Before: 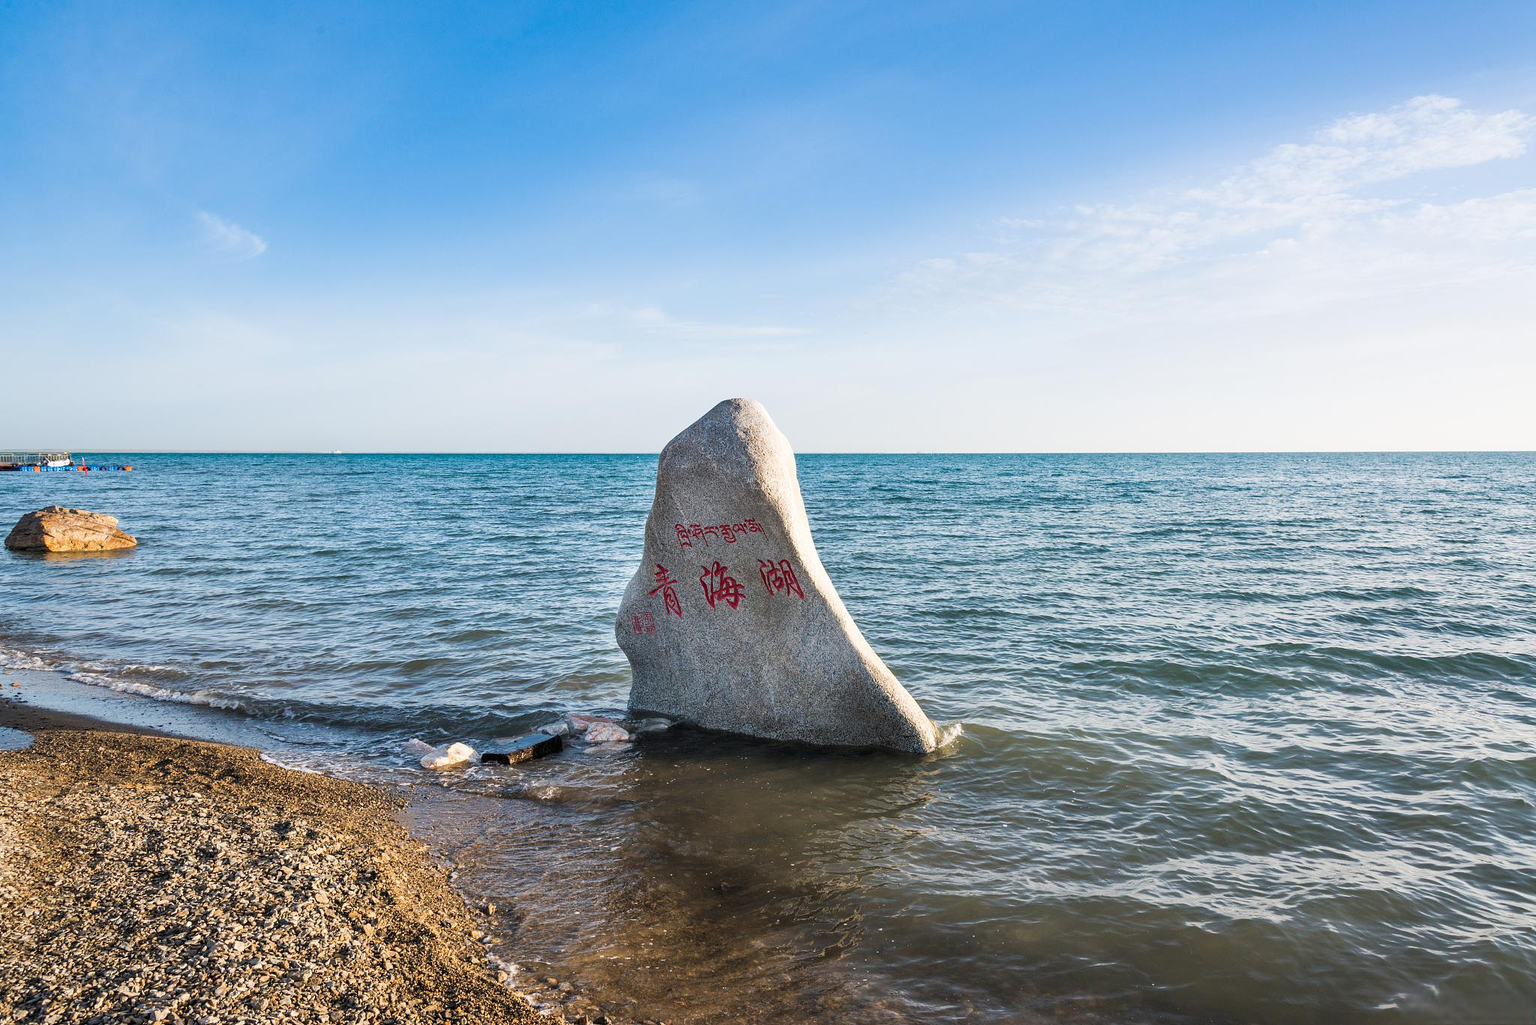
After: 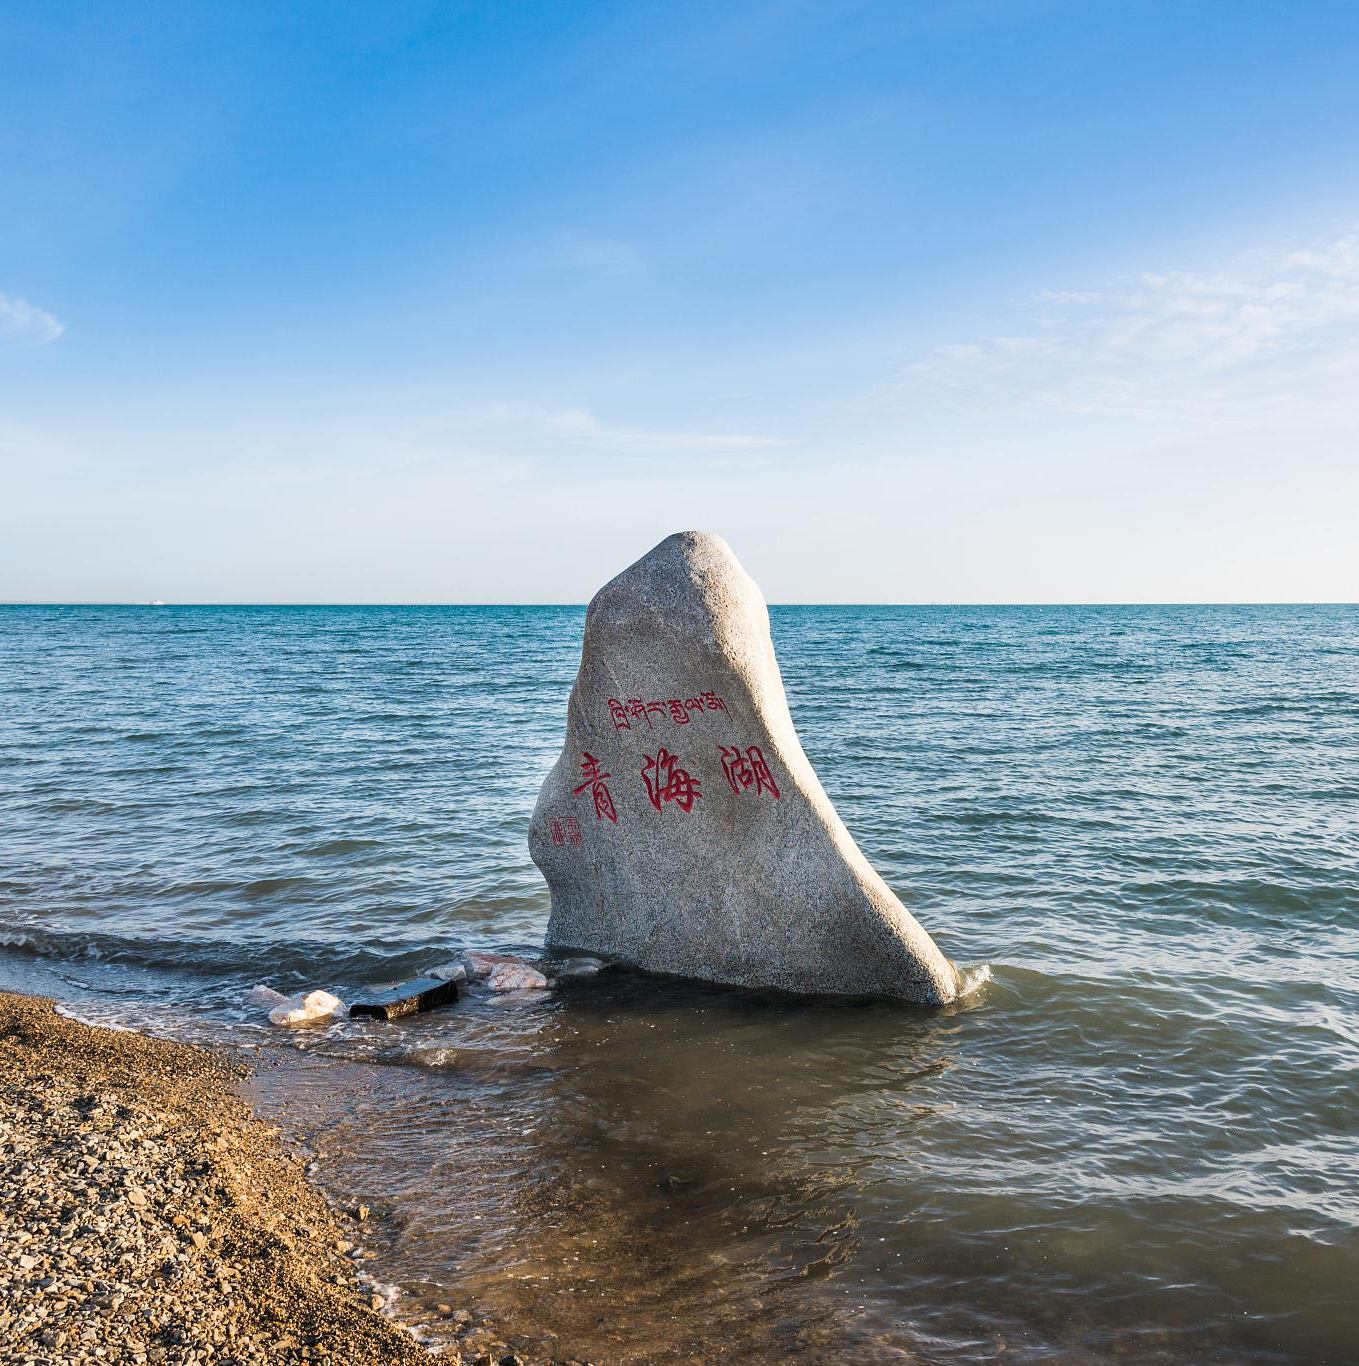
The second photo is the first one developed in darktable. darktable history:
crop and rotate: left 14.304%, right 19.311%
